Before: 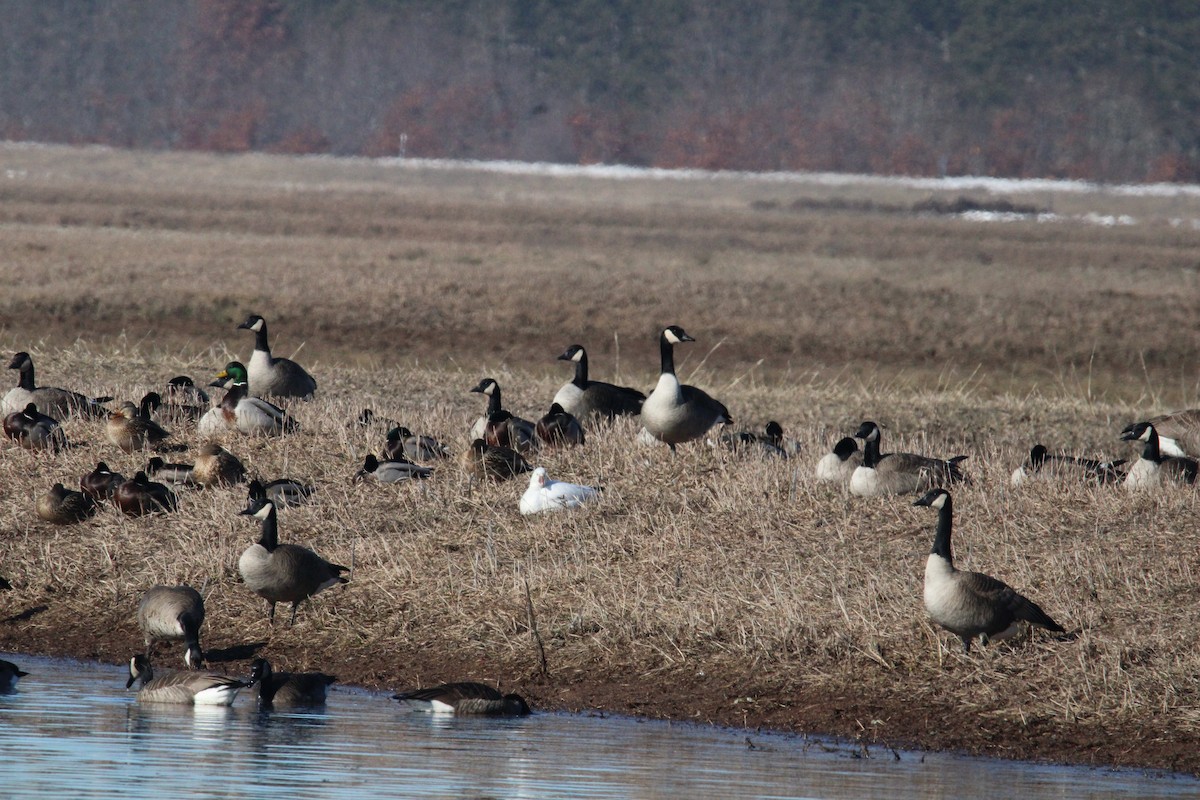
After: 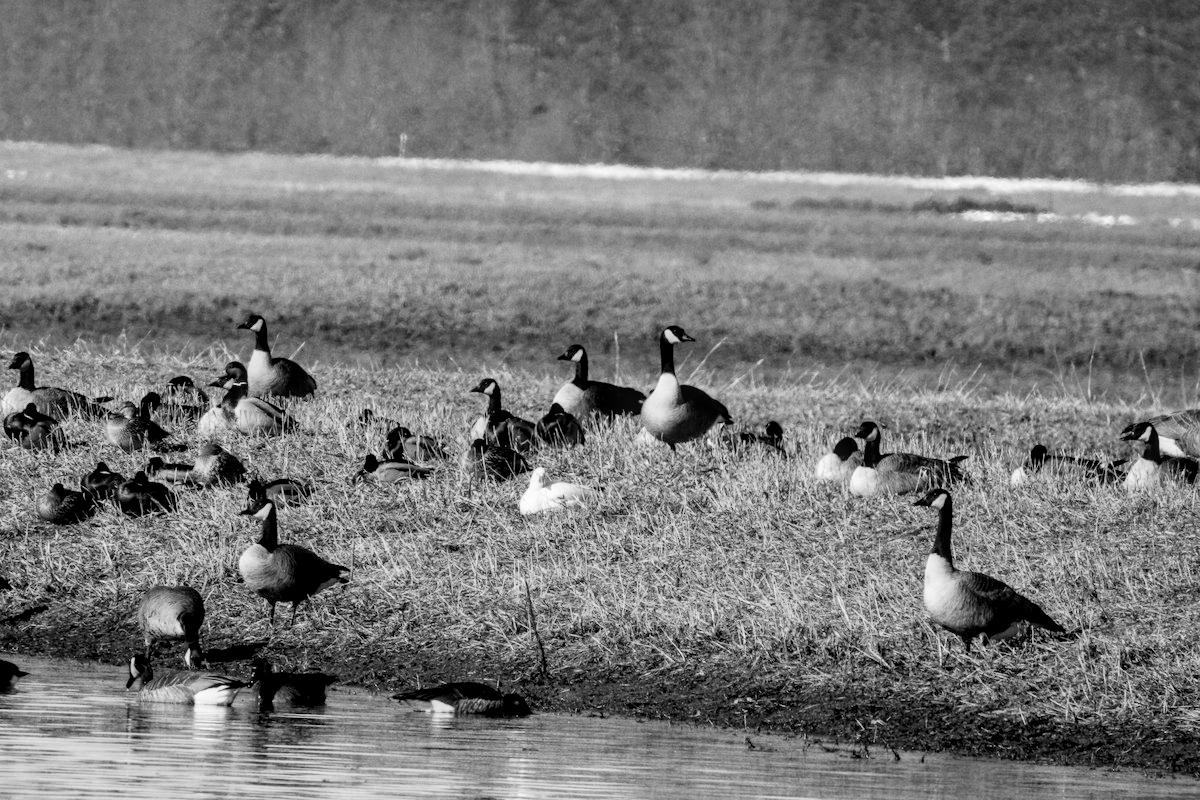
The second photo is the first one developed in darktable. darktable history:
local contrast: on, module defaults
filmic rgb: black relative exposure -5 EV, white relative exposure 3.5 EV, hardness 3.19, contrast 1.2, highlights saturation mix -50%
exposure: black level correction 0, exposure 0.7 EV, compensate exposure bias true, compensate highlight preservation false
color calibration: output gray [0.21, 0.42, 0.37, 0], gray › normalize channels true, illuminant same as pipeline (D50), adaptation XYZ, x 0.346, y 0.359, gamut compression 0
